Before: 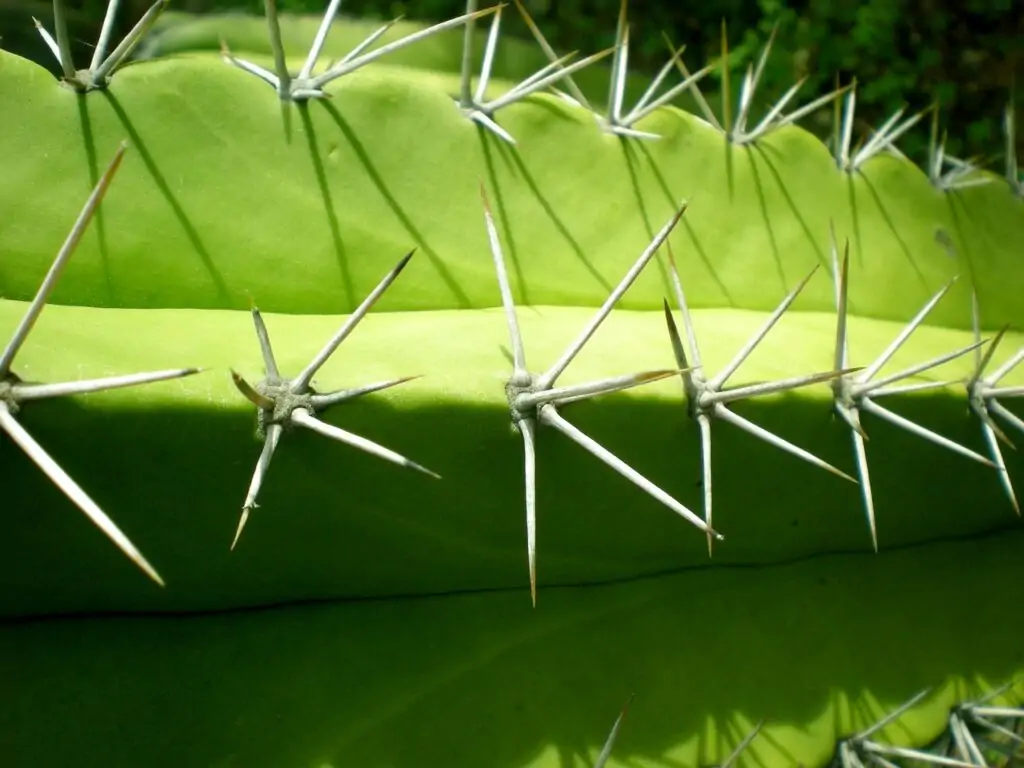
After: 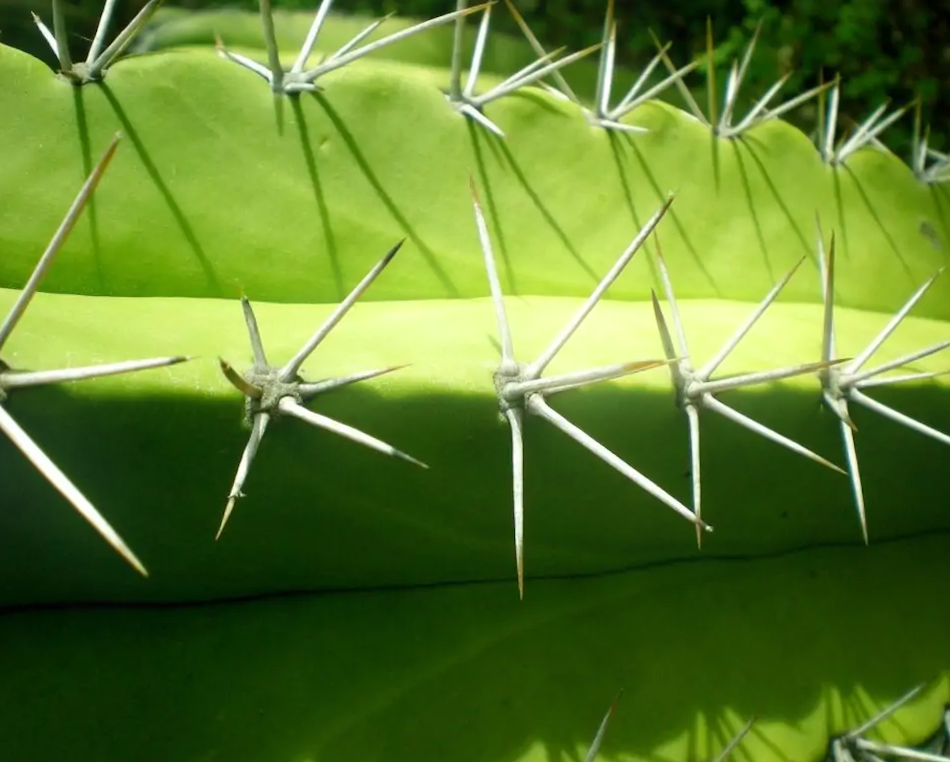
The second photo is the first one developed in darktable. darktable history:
crop and rotate: right 5.167%
bloom: size 9%, threshold 100%, strength 7%
rotate and perspective: rotation 0.226°, lens shift (vertical) -0.042, crop left 0.023, crop right 0.982, crop top 0.006, crop bottom 0.994
